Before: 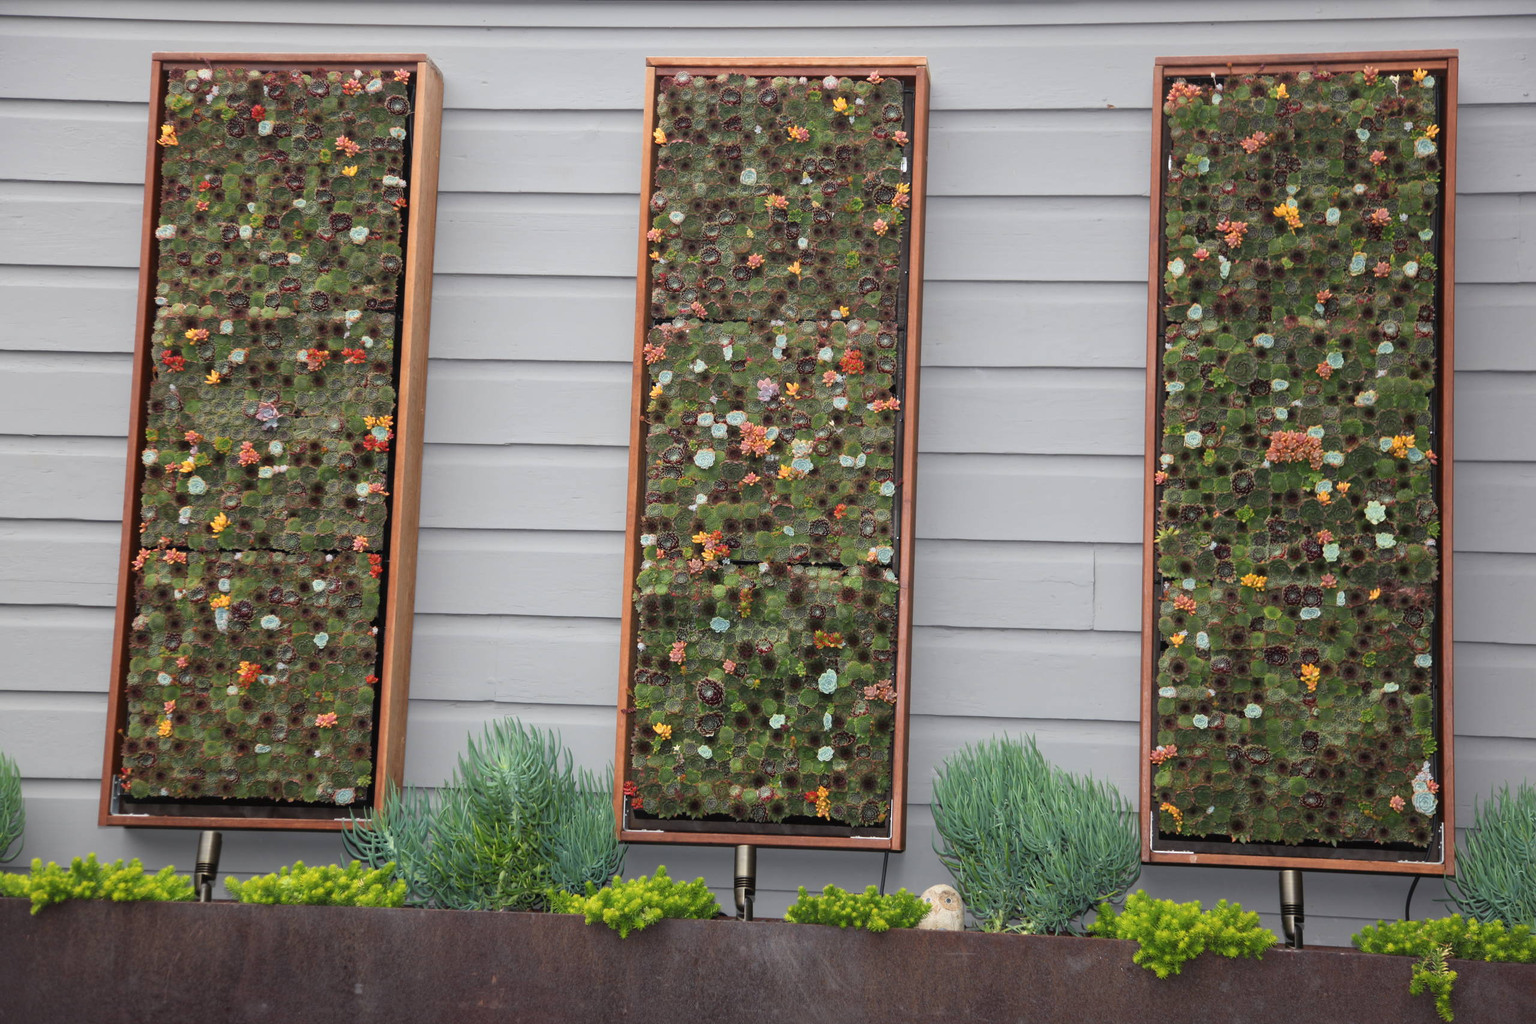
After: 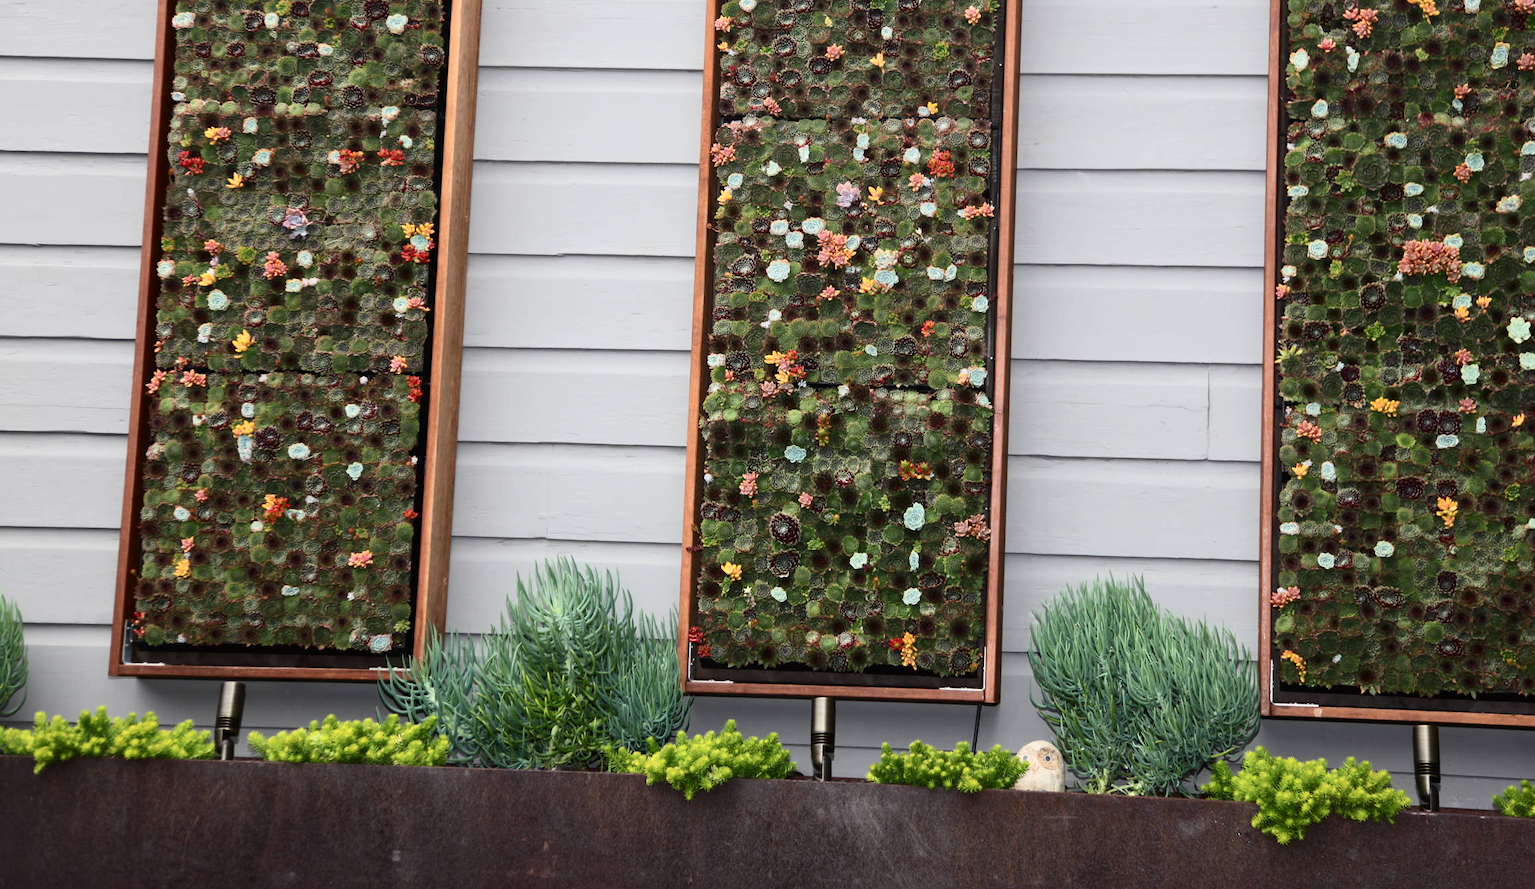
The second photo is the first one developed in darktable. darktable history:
crop: top 20.916%, right 9.437%, bottom 0.316%
contrast brightness saturation: contrast 0.28
